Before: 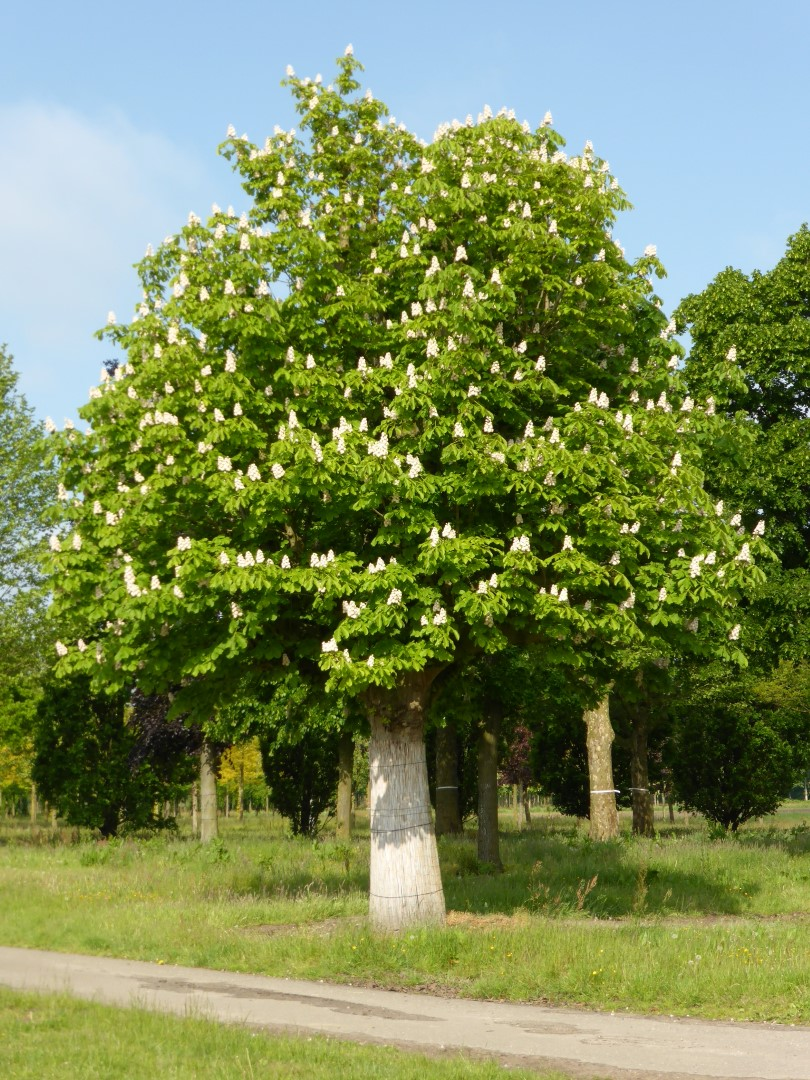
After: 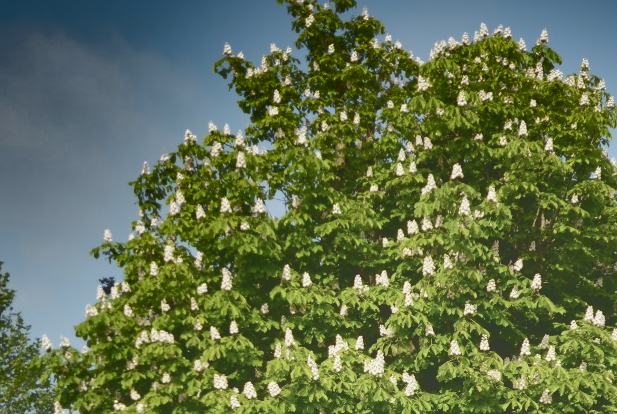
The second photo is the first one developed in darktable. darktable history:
shadows and highlights: radius 123.89, shadows 99.9, white point adjustment -3.02, highlights -99.5, soften with gaussian
contrast brightness saturation: contrast 0.061, brightness -0.007, saturation -0.245
crop: left 0.543%, top 7.642%, right 23.172%, bottom 54.018%
tone curve: curves: ch0 [(0, 0) (0.003, 0.241) (0.011, 0.241) (0.025, 0.242) (0.044, 0.246) (0.069, 0.25) (0.1, 0.251) (0.136, 0.256) (0.177, 0.275) (0.224, 0.293) (0.277, 0.326) (0.335, 0.38) (0.399, 0.449) (0.468, 0.525) (0.543, 0.606) (0.623, 0.683) (0.709, 0.751) (0.801, 0.824) (0.898, 0.871) (1, 1)], color space Lab, independent channels, preserve colors none
